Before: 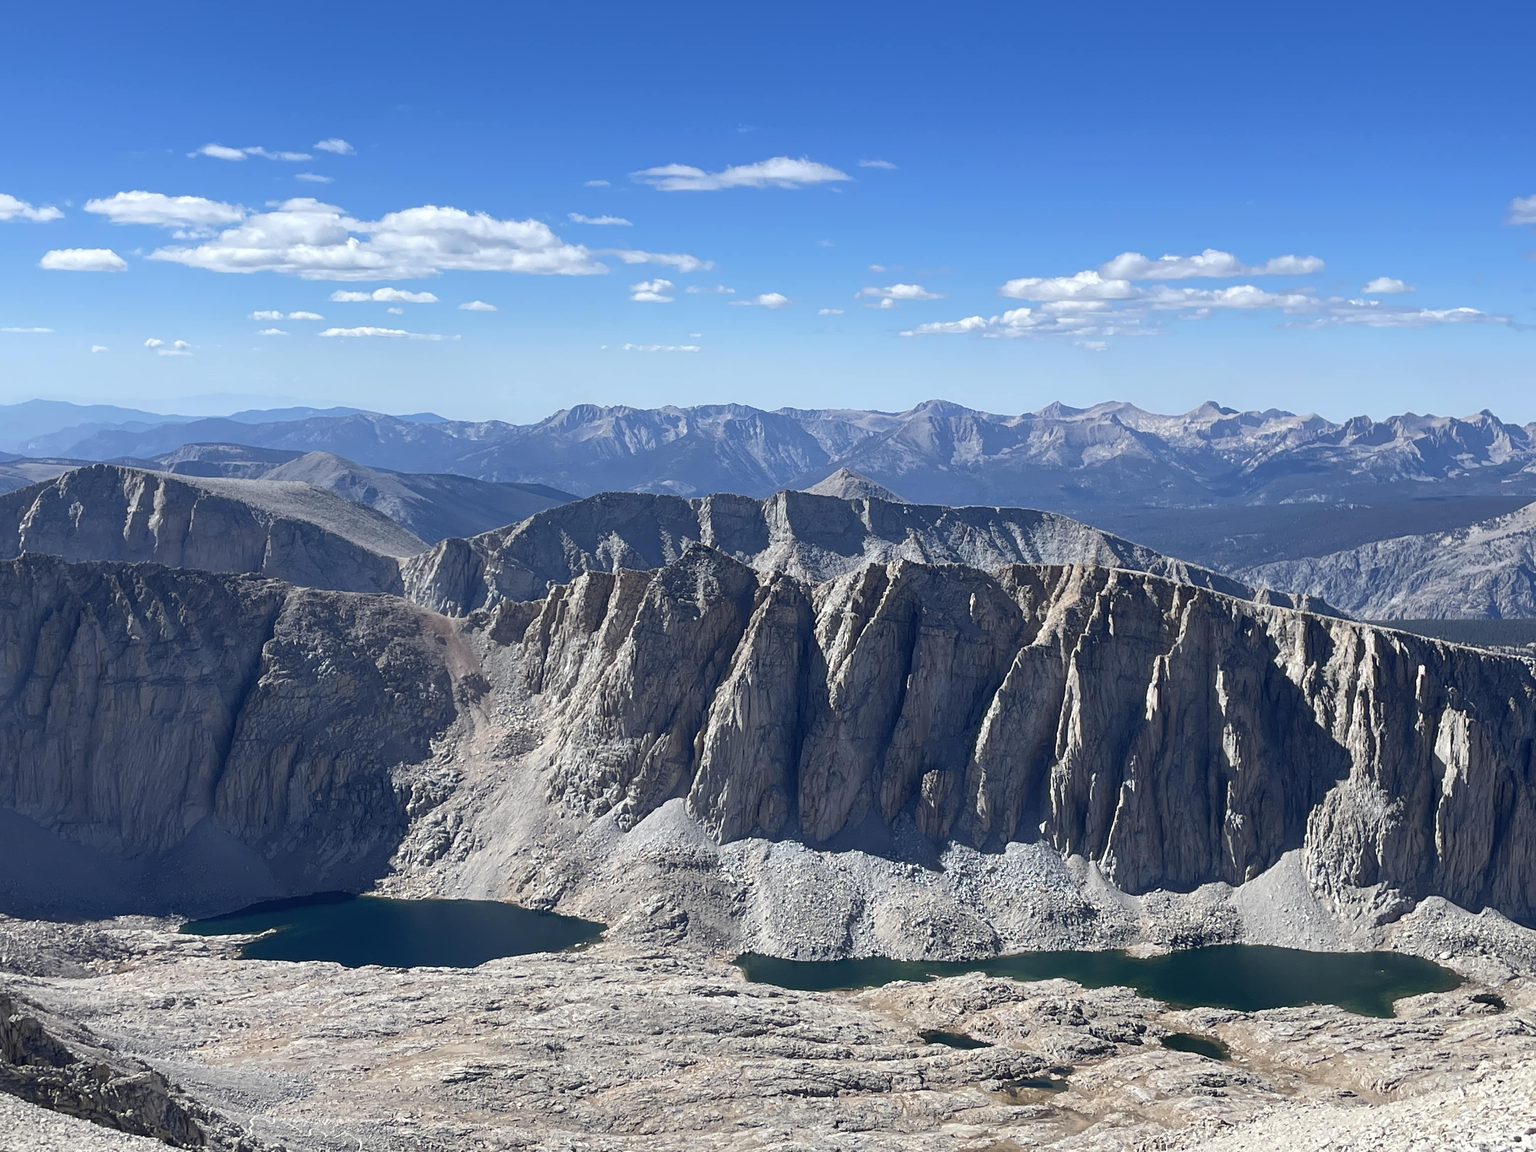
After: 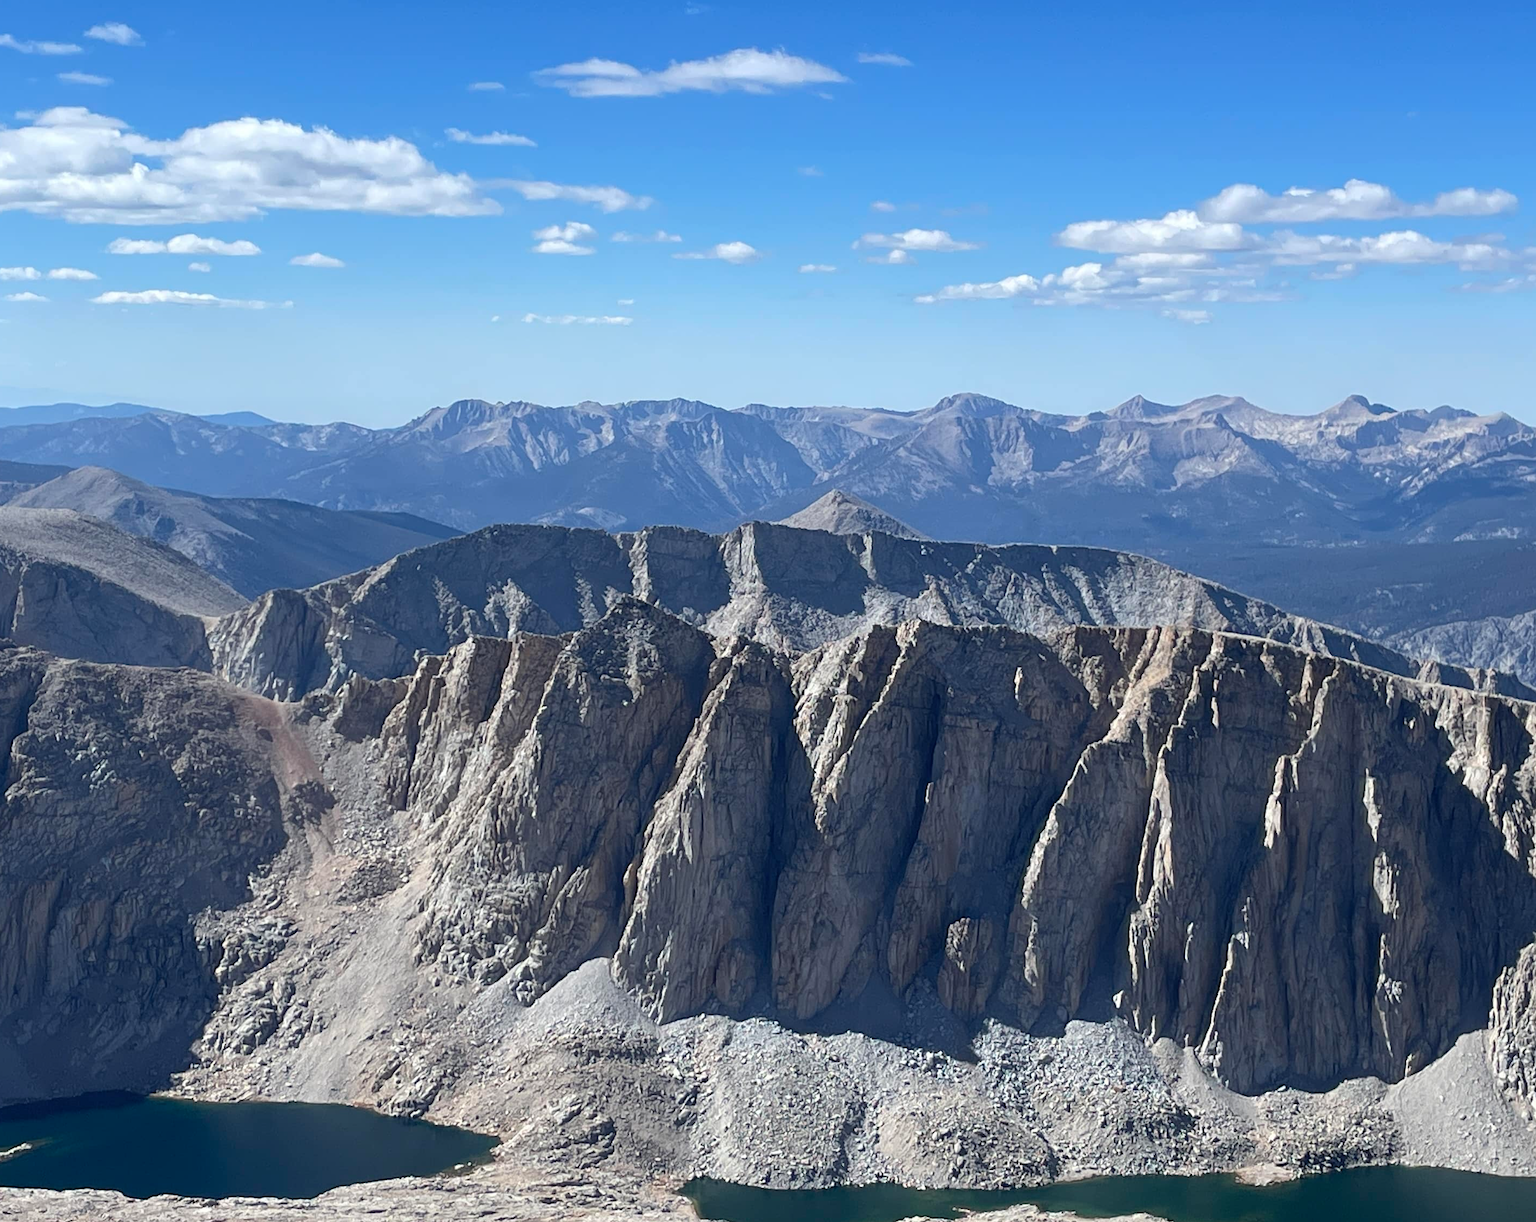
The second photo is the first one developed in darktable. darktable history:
crop and rotate: left 16.585%, top 10.699%, right 12.896%, bottom 14.443%
